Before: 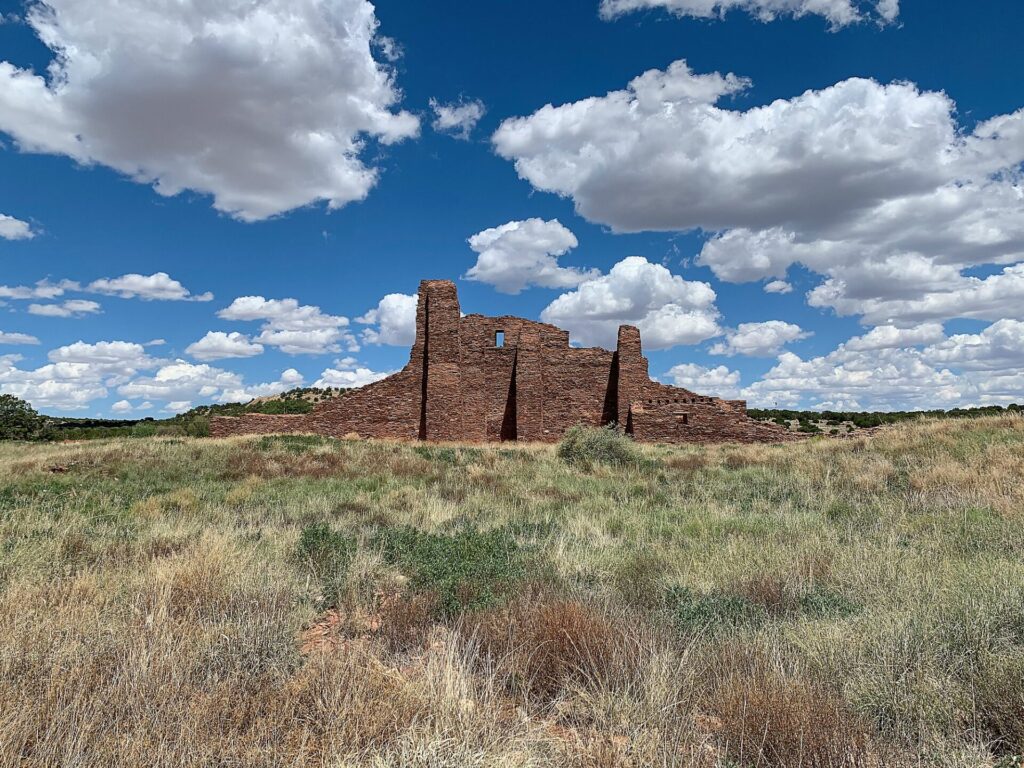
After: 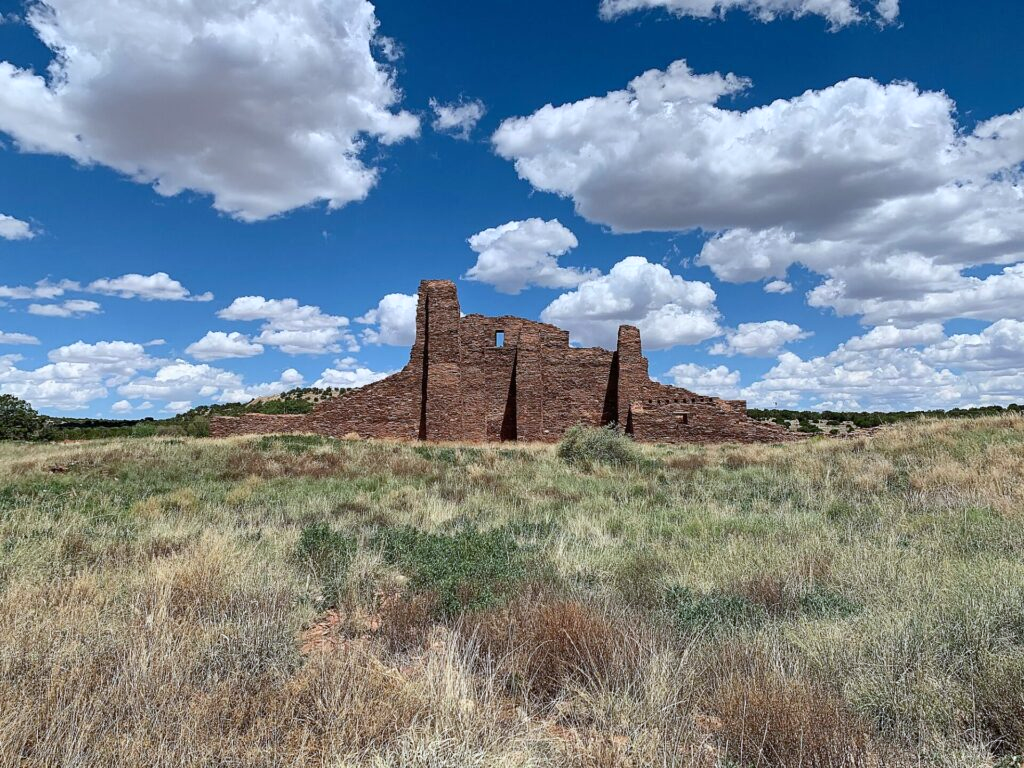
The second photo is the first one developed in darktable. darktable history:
contrast brightness saturation: contrast 0.1, brightness 0.02, saturation 0.02
white balance: red 0.974, blue 1.044
